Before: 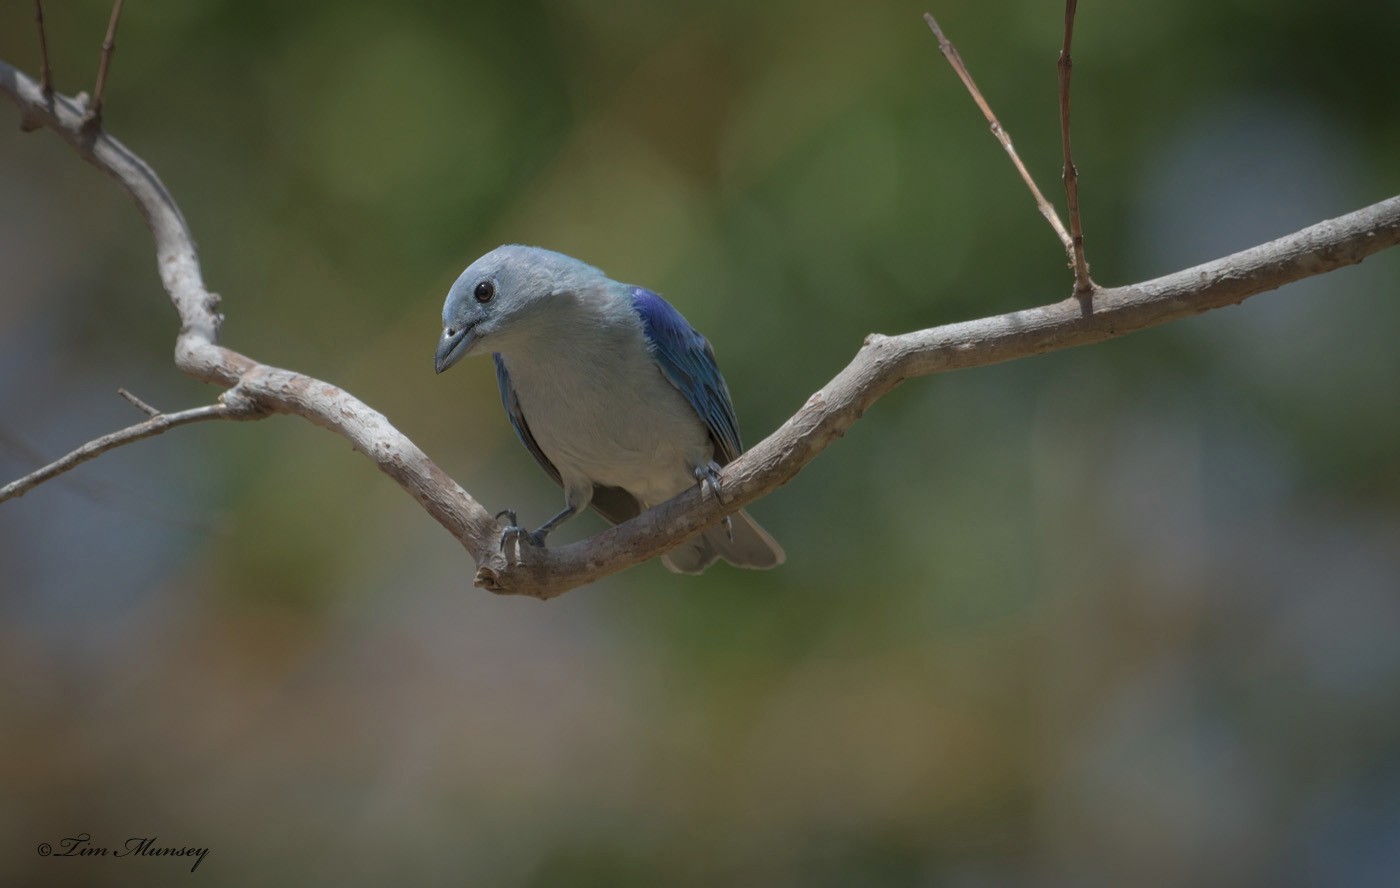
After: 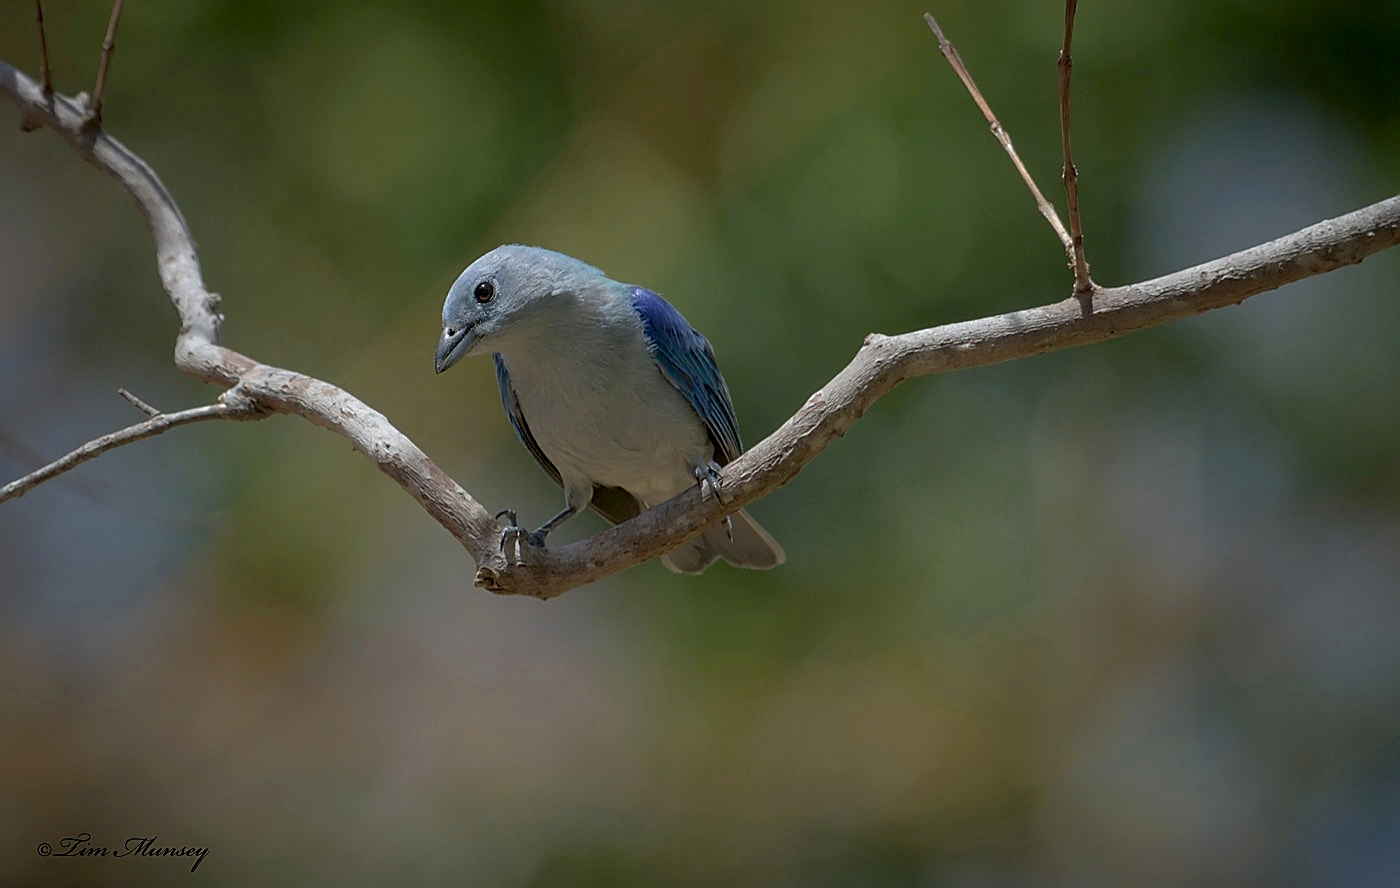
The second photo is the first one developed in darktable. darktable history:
sharpen: radius 1.4, amount 1.25, threshold 0.7
exposure: black level correction 0.01, exposure 0.011 EV, compensate highlight preservation false
